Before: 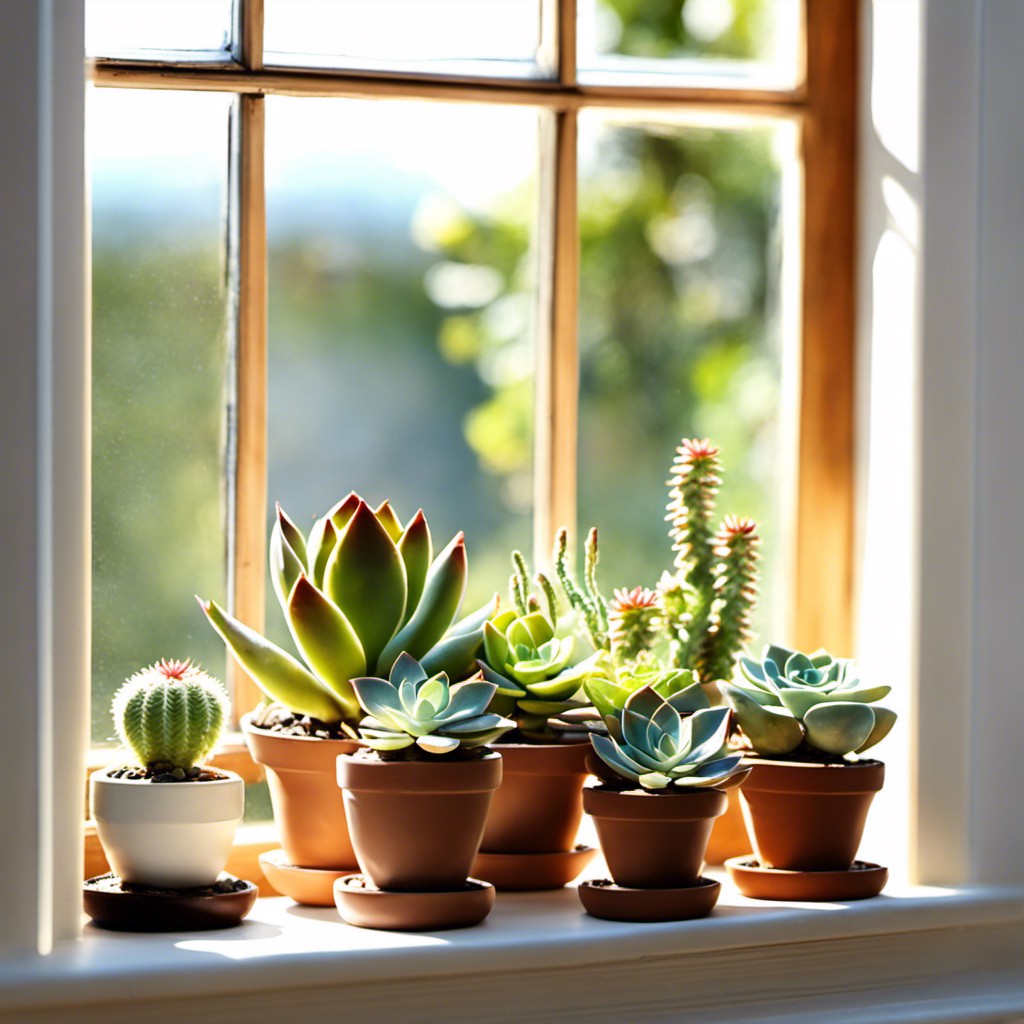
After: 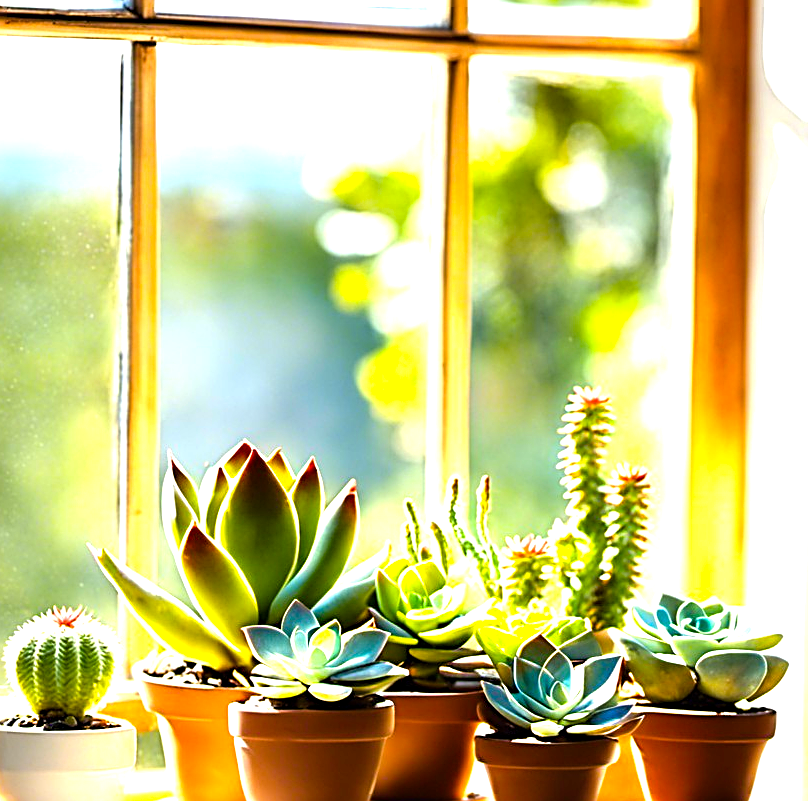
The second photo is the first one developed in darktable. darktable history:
sharpen: radius 2.553, amount 0.646
exposure: exposure 0.603 EV, compensate highlight preservation false
crop and rotate: left 10.565%, top 5.128%, right 10.443%, bottom 16.645%
tone equalizer: -8 EV -0.427 EV, -7 EV -0.39 EV, -6 EV -0.322 EV, -5 EV -0.226 EV, -3 EV 0.251 EV, -2 EV 0.355 EV, -1 EV 0.366 EV, +0 EV 0.441 EV
color balance rgb: power › hue 75.5°, linear chroma grading › global chroma 40.662%, perceptual saturation grading › global saturation -0.144%
